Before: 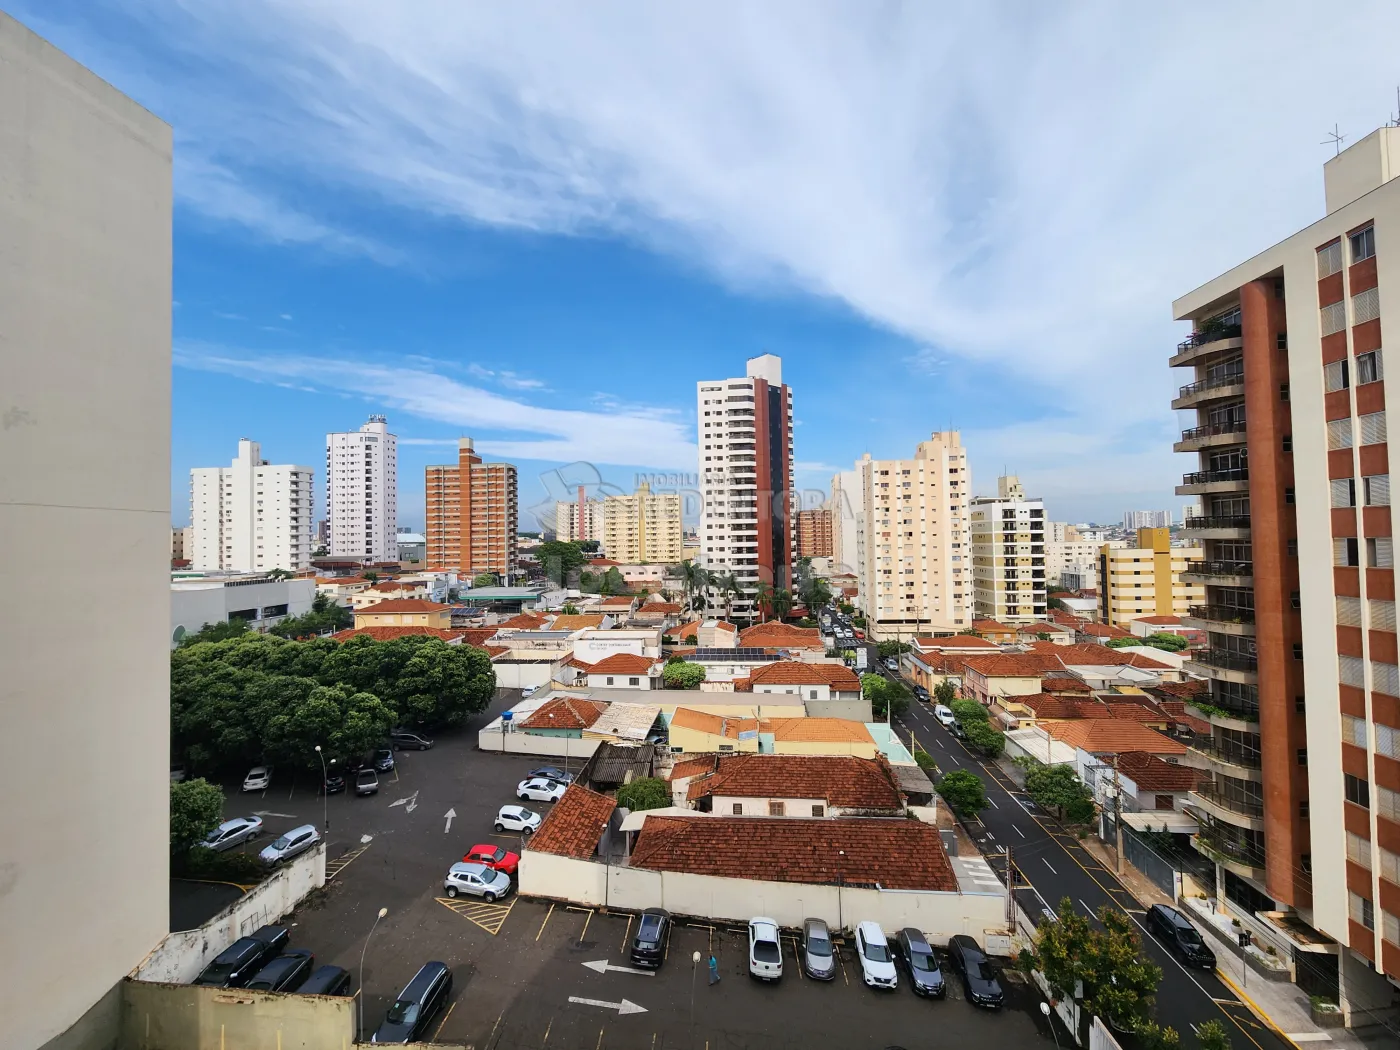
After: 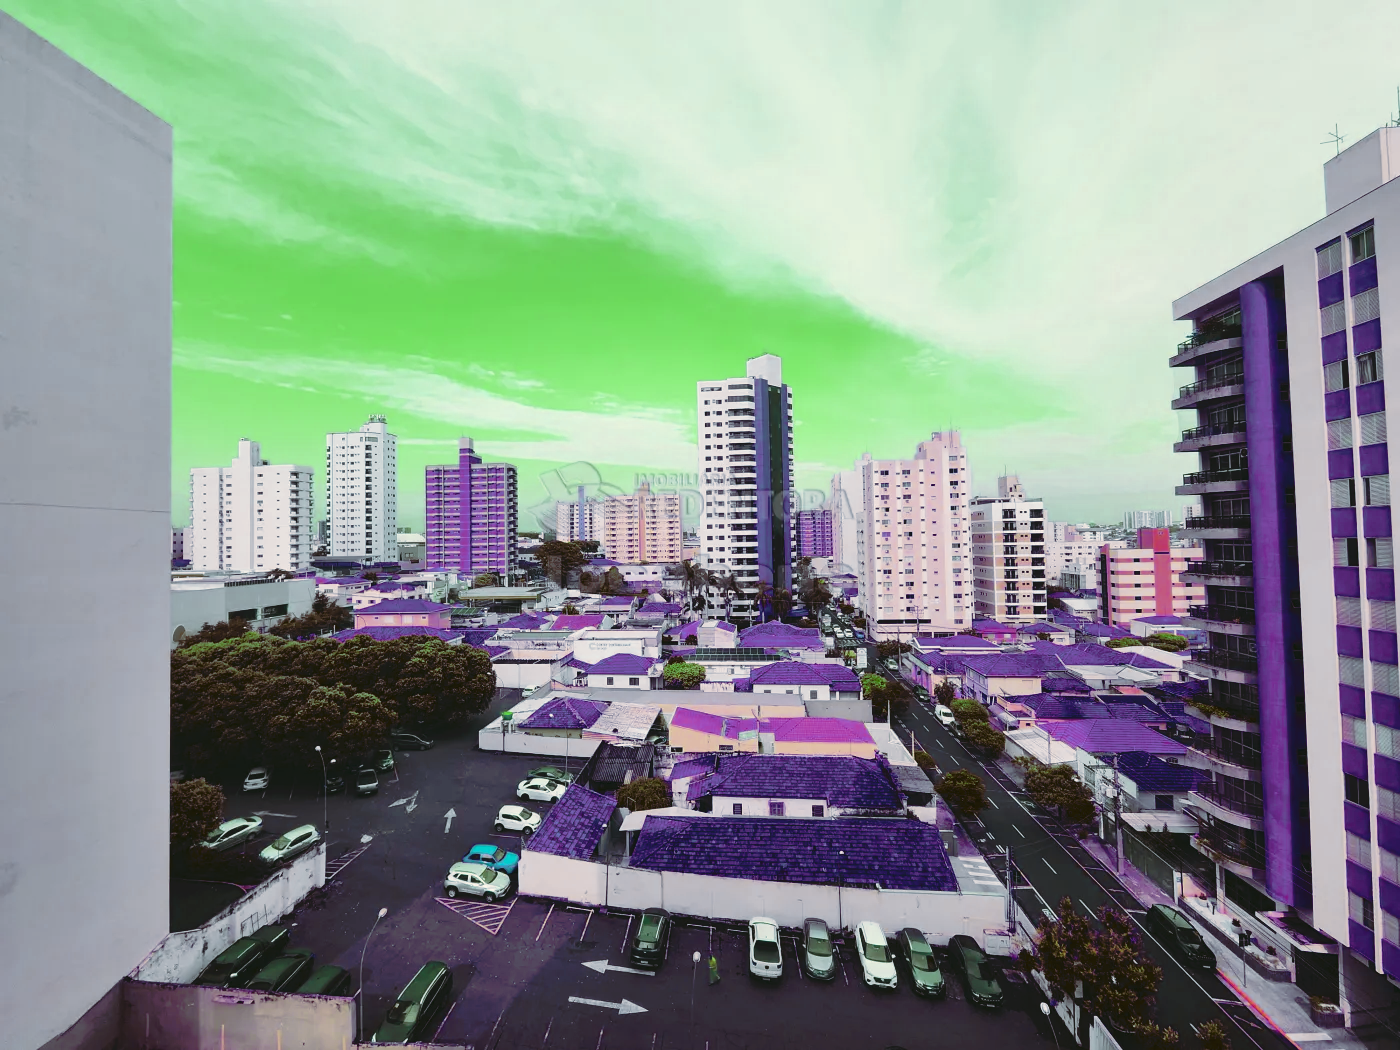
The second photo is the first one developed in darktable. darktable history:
tone curve: curves: ch0 [(0, 0) (0.003, 0.026) (0.011, 0.024) (0.025, 0.022) (0.044, 0.031) (0.069, 0.067) (0.1, 0.094) (0.136, 0.102) (0.177, 0.14) (0.224, 0.189) (0.277, 0.238) (0.335, 0.325) (0.399, 0.379) (0.468, 0.453) (0.543, 0.528) (0.623, 0.609) (0.709, 0.695) (0.801, 0.793) (0.898, 0.898) (1, 1)], preserve colors none
color look up table: target L [87.08, 84.26, 57.29, 77.81, 62.37, 34.13, 79.53, 58.73, 64.85, 36.8, 62.18, 56.64, 45.62, 13.72, 40.86, 20.88, 17.16, 58.46, 58.48, 55.69, 43.98, 70.49, 44.74, 62.82, 73.58, 57.41, 30.63, 48.35, 38.49, 13.53, 87.28, 81.97, 83.4, 62.56, 70.5, 89.43, 62.49, 52.34, 43.87, 70.08, 28.72, 40.3, 15.24, 94.97, 91.53, 78.18, 83.01, 61.46, 27.39], target a [-19.3, 1.798, 52.08, -47.17, 18.92, 60.2, -3.223, -54.71, 5.942, 50.86, -23.35, -18.54, -41.66, 36.17, -4.077, 31.07, 0.572, 55.88, 22.26, 32.99, 63.7, -25.51, 71.28, -20.11, -37.19, -36.36, 46.8, -26.96, -20.11, 27.72, -5.395, -24.41, -20.39, -34.77, -28.96, -32.18, -35.08, -2.865, -13.93, -32.12, -19.74, -21.21, -1.141, -6.657, -39.21, -10.42, -62.19, -19.74, -0.889], target b [32.72, 80.09, 49.18, 73.46, -29.73, -55.81, 22.12, 46.78, -15.26, 0.221, 58.28, 22.3, 26.74, -44.06, 36.78, 3.316, 22.37, 4.195, -49.82, -35.01, 19.36, -7.423, -56.86, -37.25, -14.52, -10.91, -31.32, -11.99, -8.554, -33.15, -4.982, -6.57, -2.433, -10.18, -8.259, -9.124, -10.93, -4.988, -1.877, -7.798, -4.979, -4.431, -0.342, 18.59, 52.46, 60.58, 67.74, 37.58, 20.81], num patches 49
